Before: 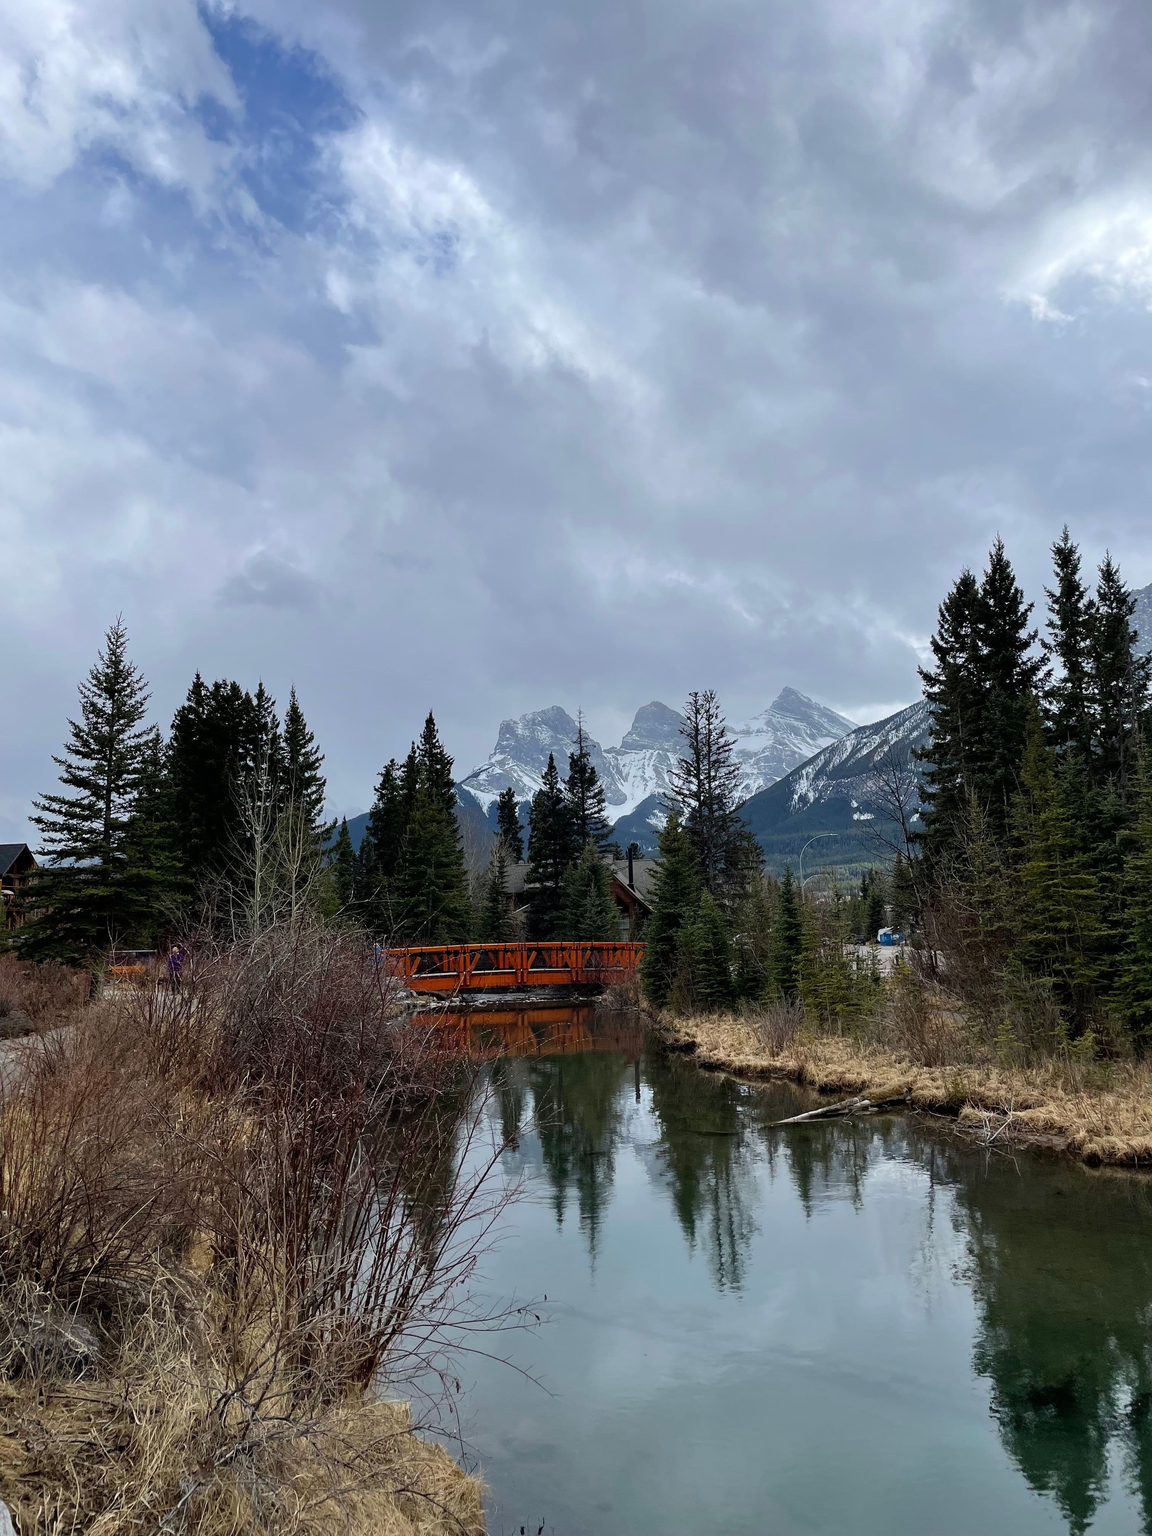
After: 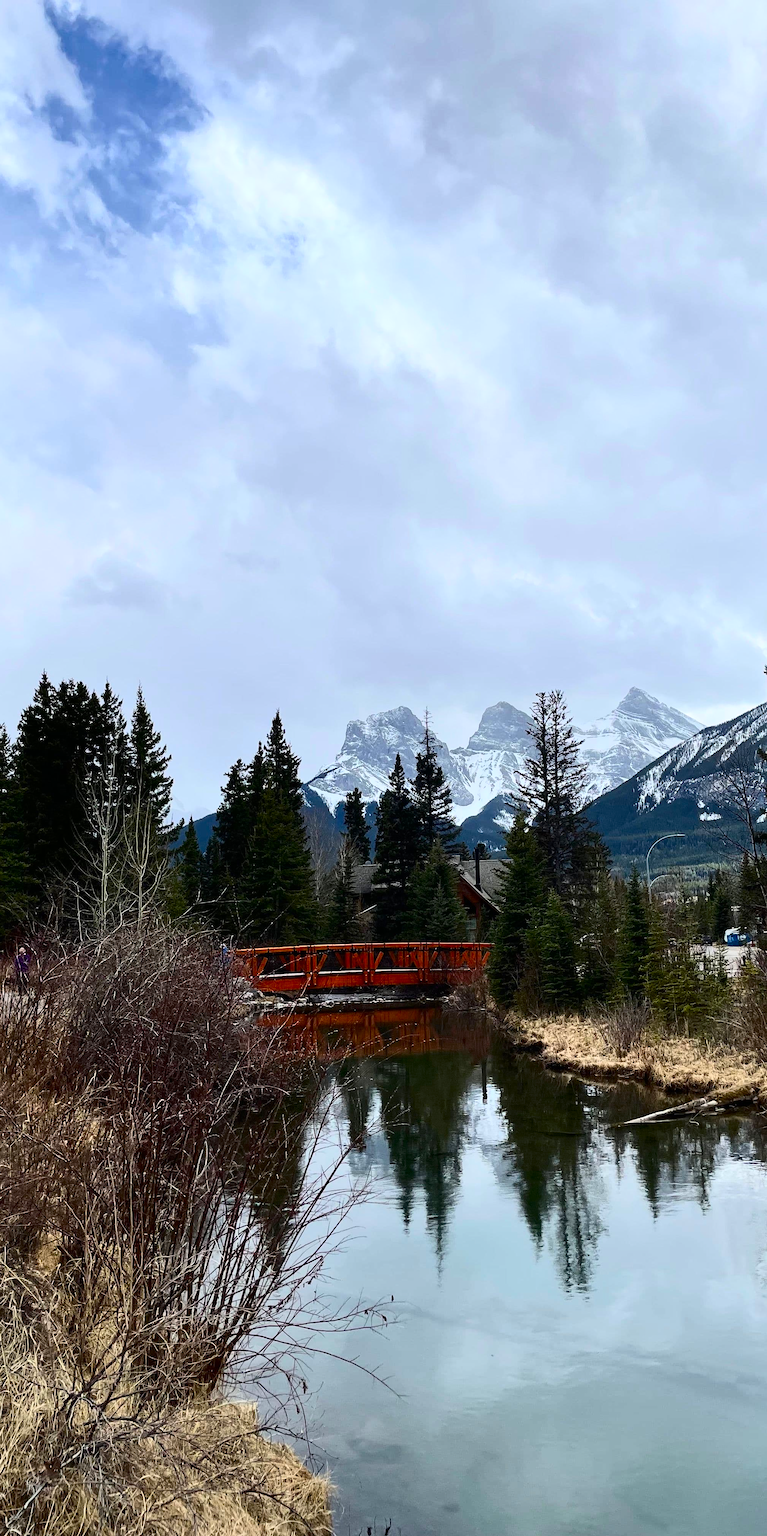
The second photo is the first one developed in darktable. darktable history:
crop and rotate: left 13.342%, right 19.991%
exposure: black level correction 0, compensate exposure bias true, compensate highlight preservation false
contrast brightness saturation: contrast 0.4, brightness 0.1, saturation 0.21
